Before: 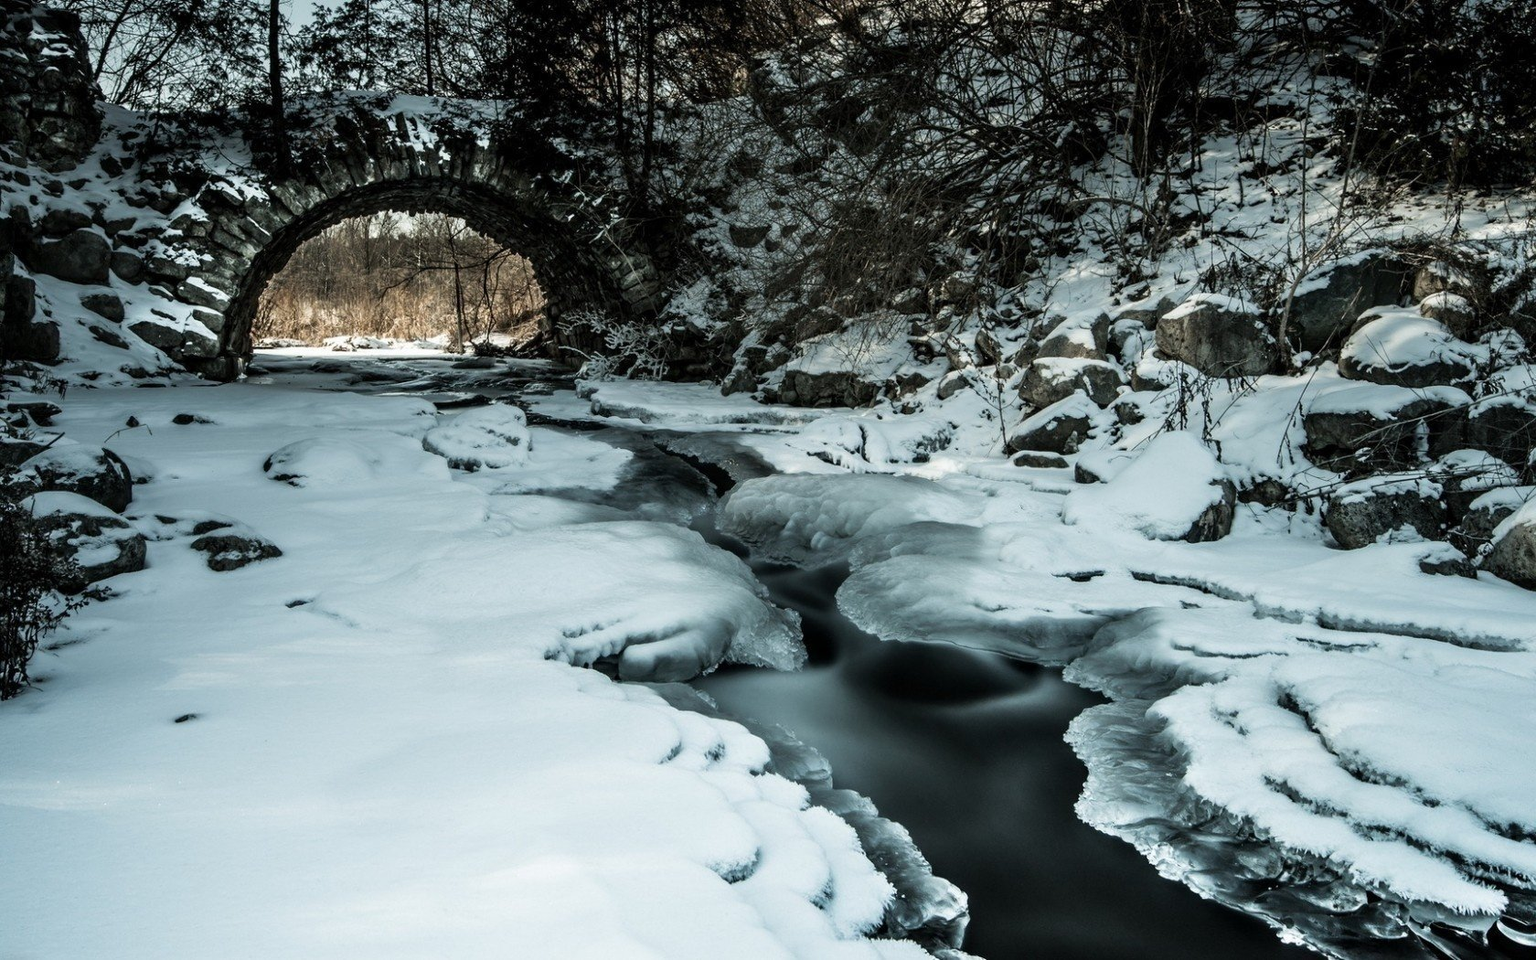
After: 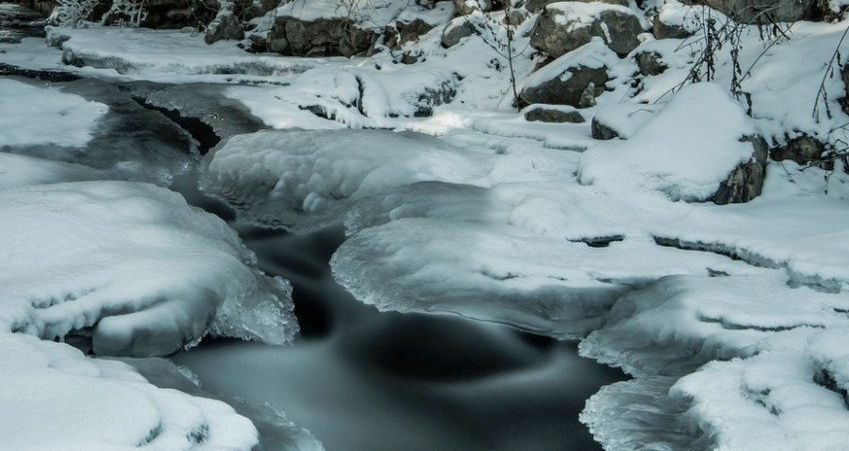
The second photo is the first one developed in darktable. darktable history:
crop: left 34.779%, top 37.048%, right 14.633%, bottom 19.994%
shadows and highlights: highlights color adjustment 41.23%
